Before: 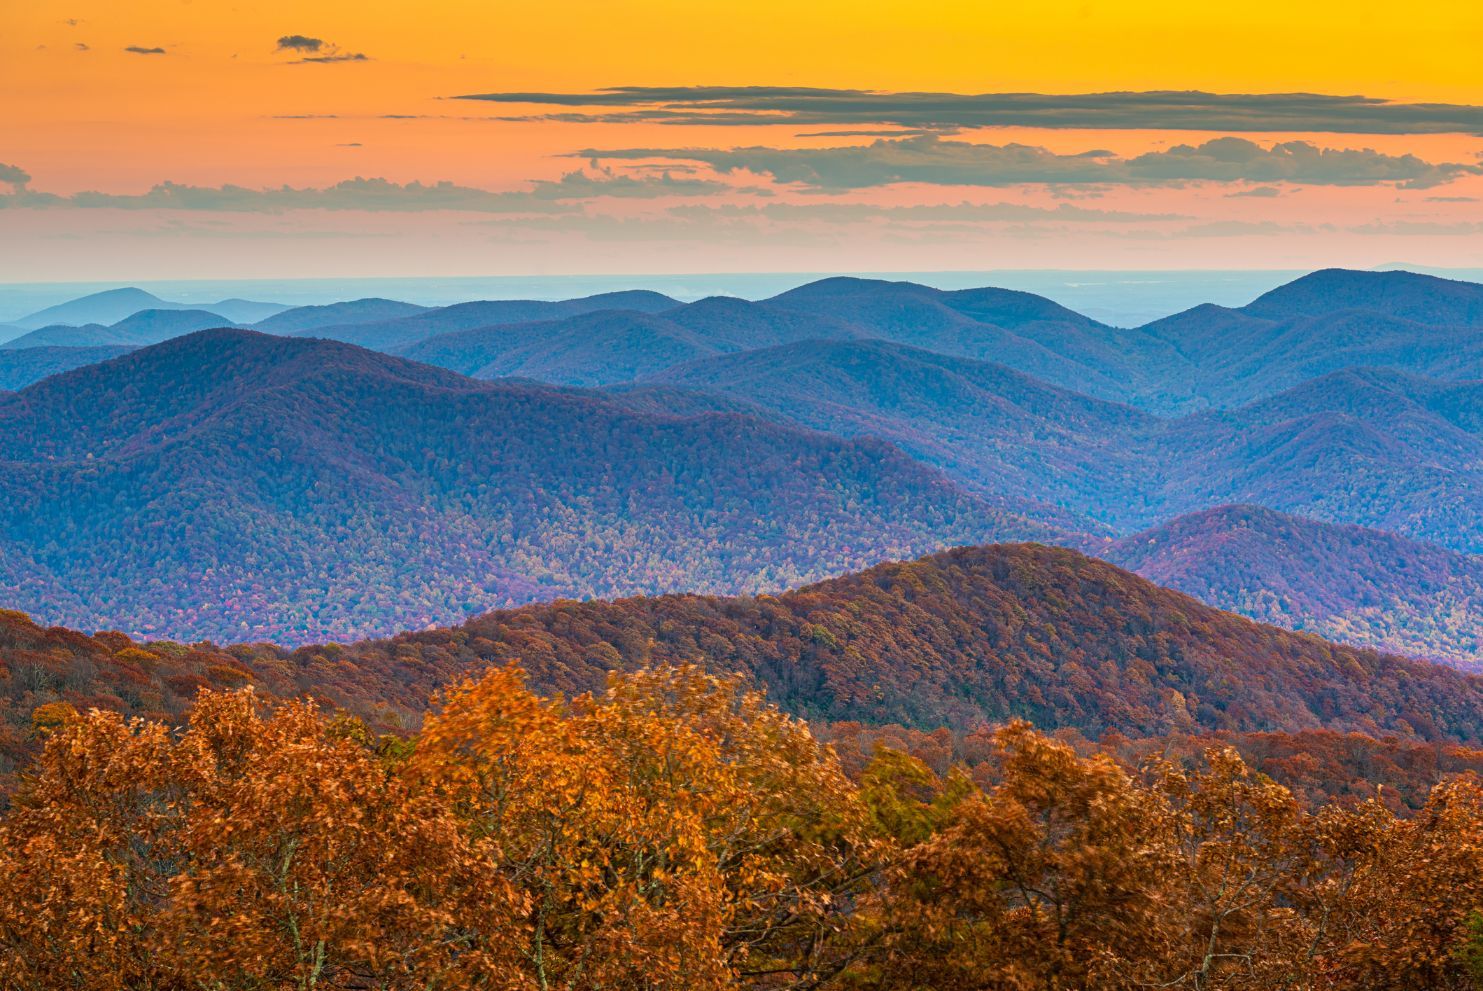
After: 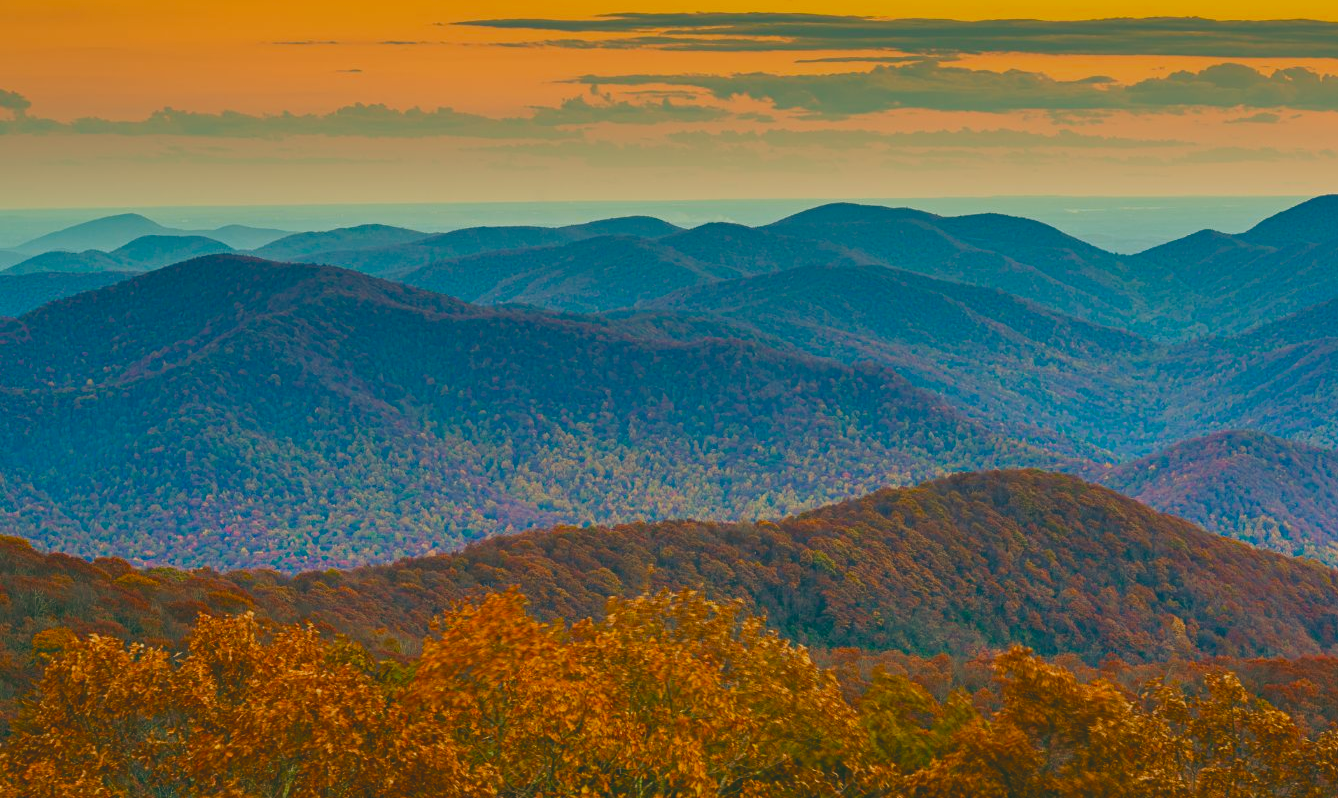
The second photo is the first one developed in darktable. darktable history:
crop: top 7.49%, right 9.717%, bottom 11.943%
color balance rgb: shadows lift › chroma 3%, shadows lift › hue 280.8°, power › hue 330°, highlights gain › chroma 3%, highlights gain › hue 75.6°, global offset › luminance 2%, perceptual saturation grading › global saturation 20%, perceptual saturation grading › highlights -25%, perceptual saturation grading › shadows 50%, global vibrance 20.33%
rgb curve: curves: ch0 [(0.123, 0.061) (0.995, 0.887)]; ch1 [(0.06, 0.116) (1, 0.906)]; ch2 [(0, 0) (0.824, 0.69) (1, 1)], mode RGB, independent channels, compensate middle gray true
exposure: exposure -0.177 EV, compensate highlight preservation false
